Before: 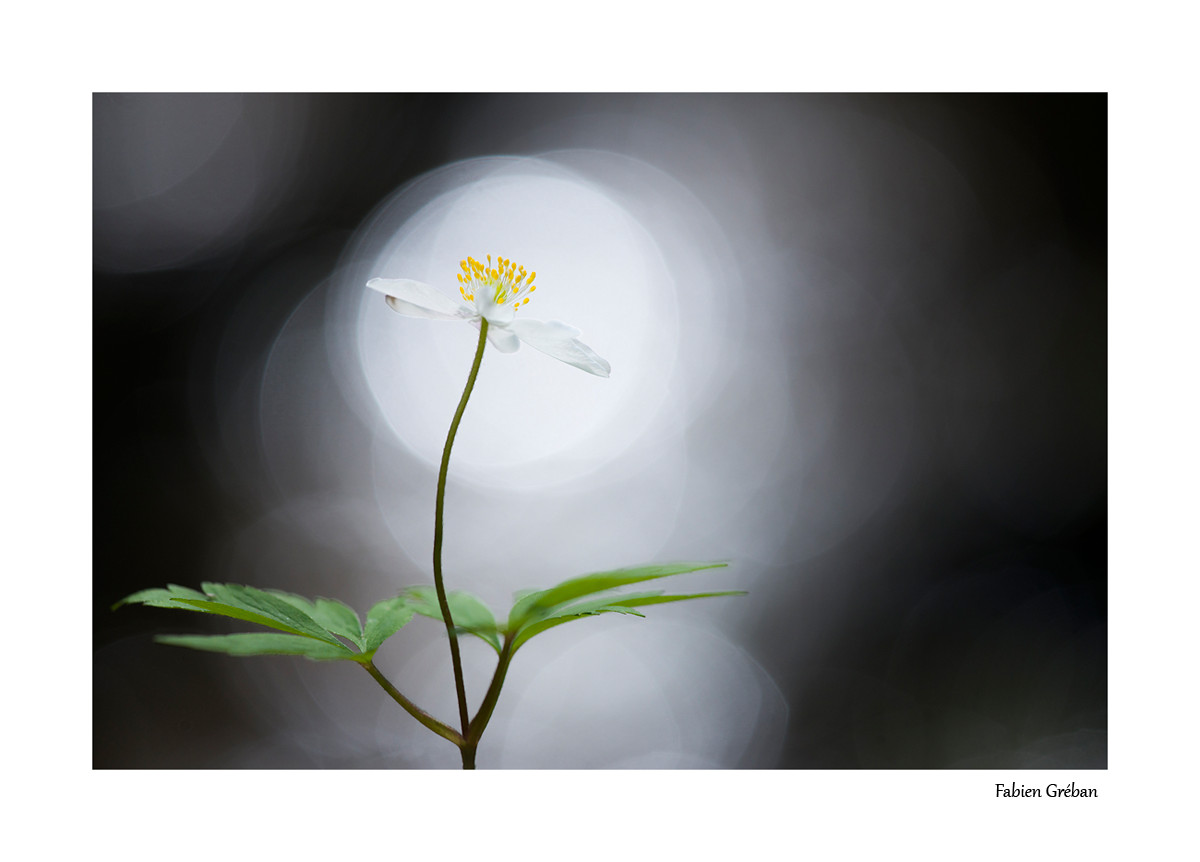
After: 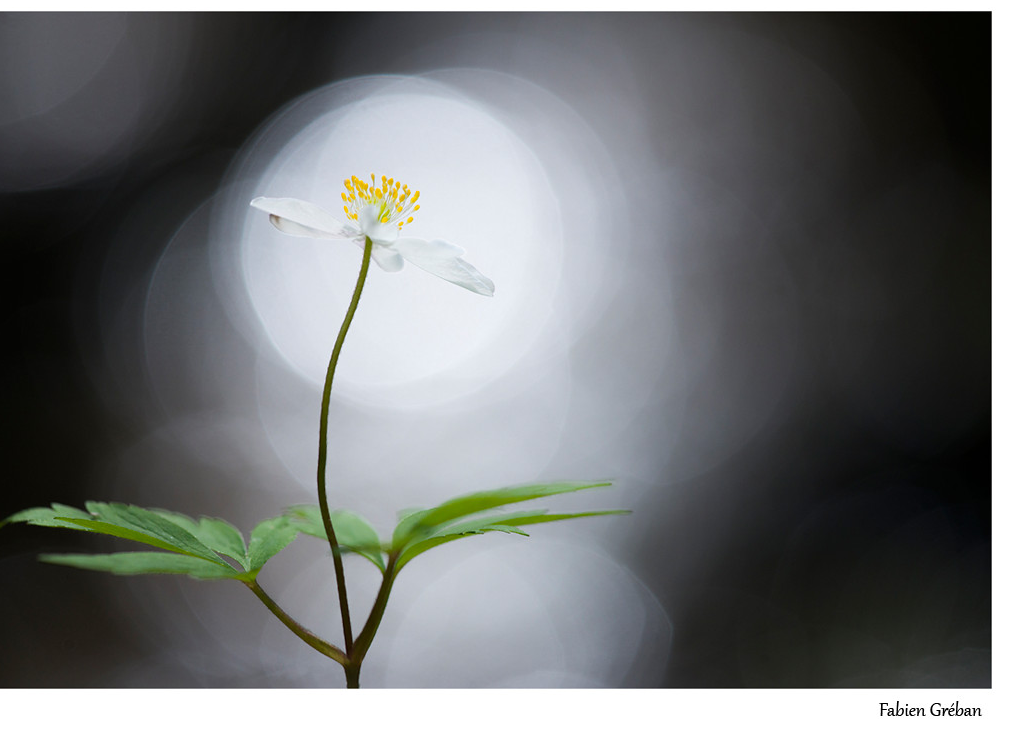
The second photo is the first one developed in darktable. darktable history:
crop and rotate: left 9.707%, top 9.628%, right 6.147%, bottom 4.283%
